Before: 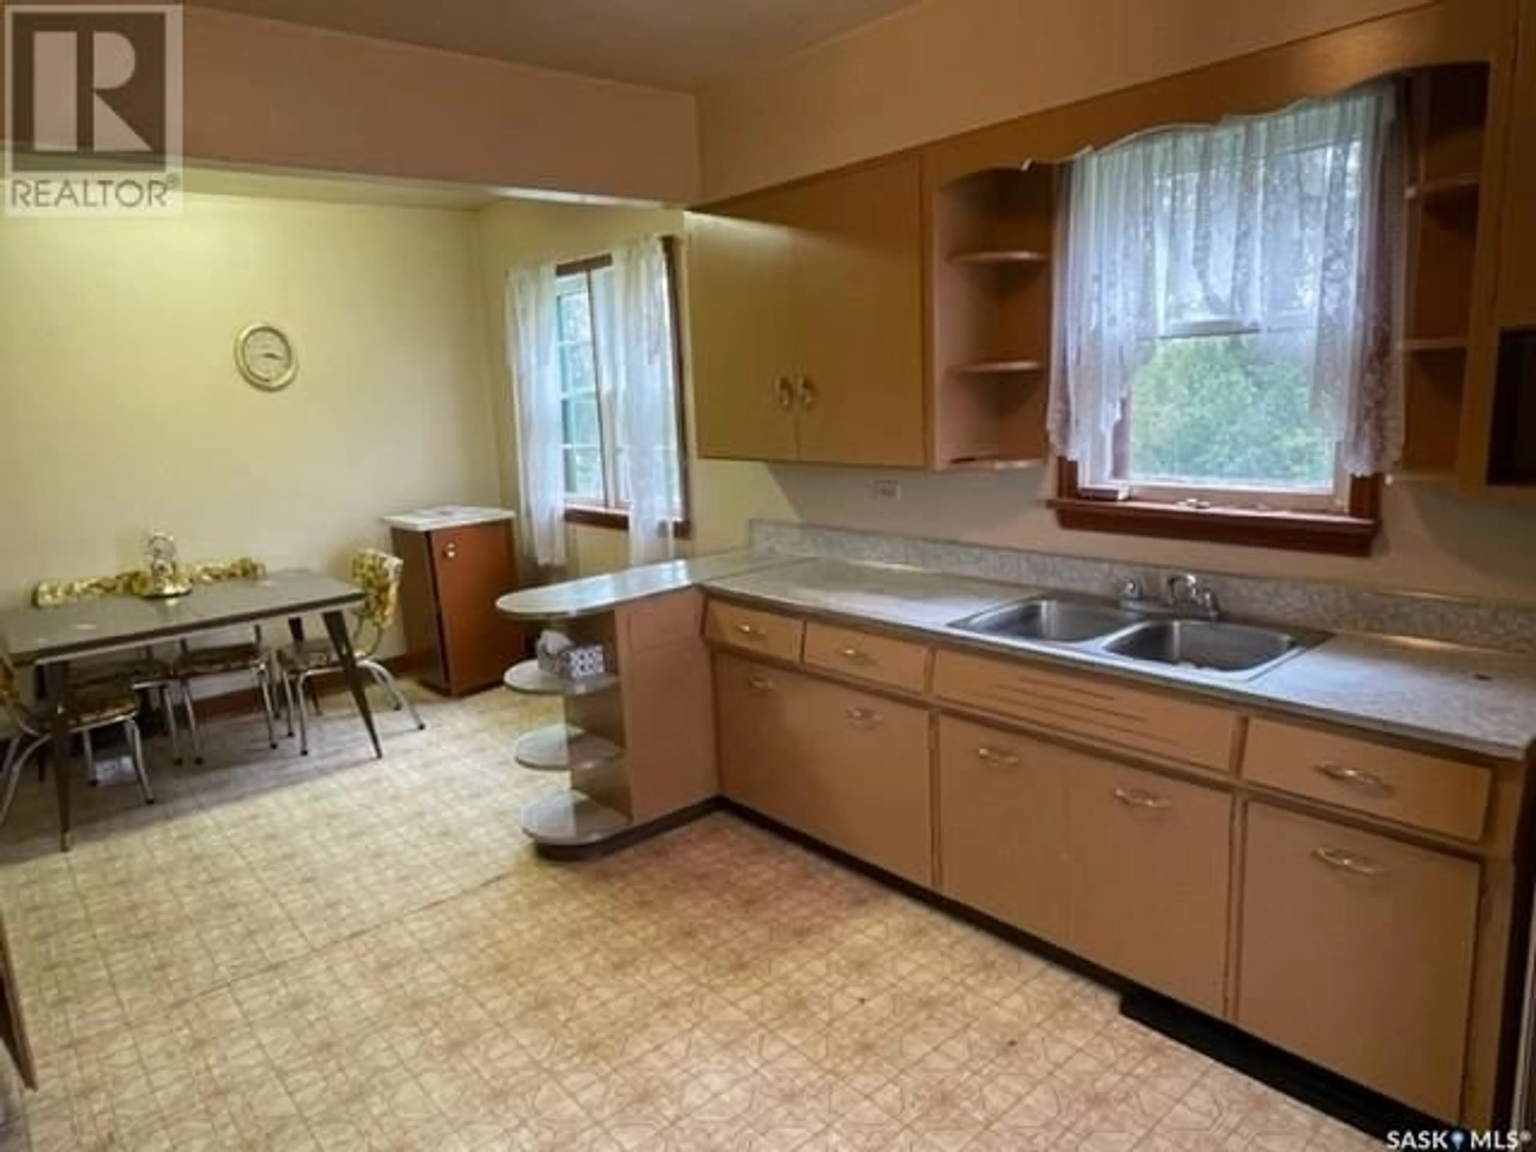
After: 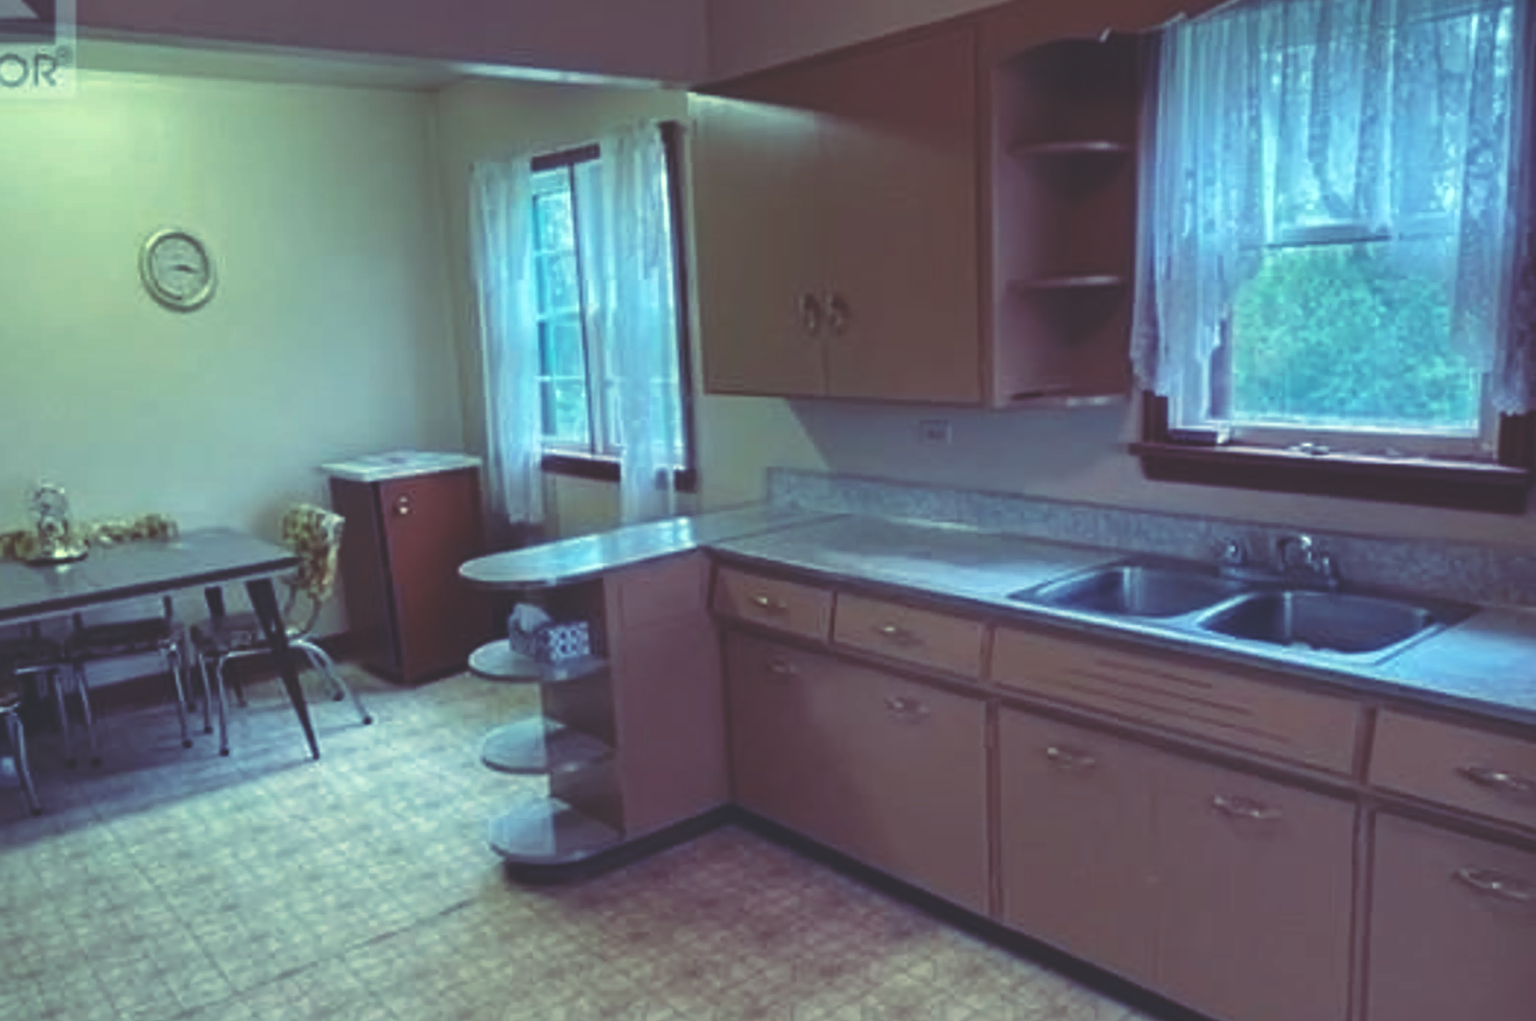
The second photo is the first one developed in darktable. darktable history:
crop: left 7.856%, top 11.836%, right 10.12%, bottom 15.387%
rgb curve: curves: ch0 [(0, 0.186) (0.314, 0.284) (0.576, 0.466) (0.805, 0.691) (0.936, 0.886)]; ch1 [(0, 0.186) (0.314, 0.284) (0.581, 0.534) (0.771, 0.746) (0.936, 0.958)]; ch2 [(0, 0.216) (0.275, 0.39) (1, 1)], mode RGB, independent channels, compensate middle gray true, preserve colors none
